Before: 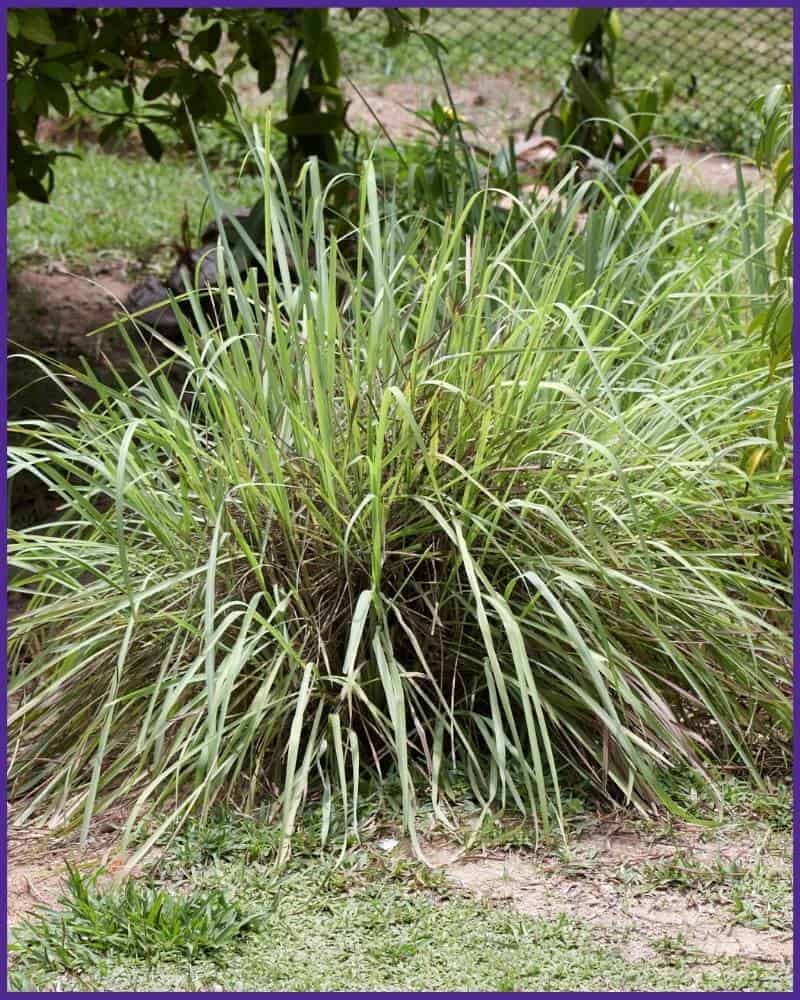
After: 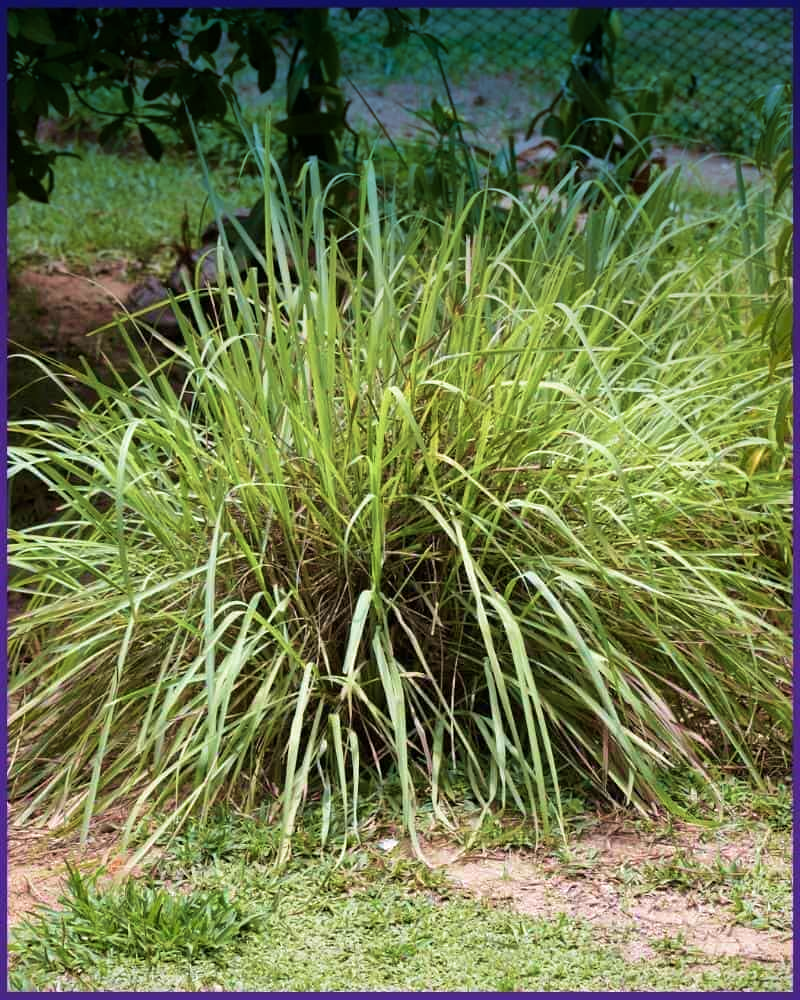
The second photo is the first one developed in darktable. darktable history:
graduated density: density 2.02 EV, hardness 44%, rotation 0.374°, offset 8.21, hue 208.8°, saturation 97%
velvia: strength 56%
vignetting: fall-off start 97.52%, fall-off radius 100%, brightness -0.574, saturation 0, center (-0.027, 0.404), width/height ratio 1.368, unbound false
